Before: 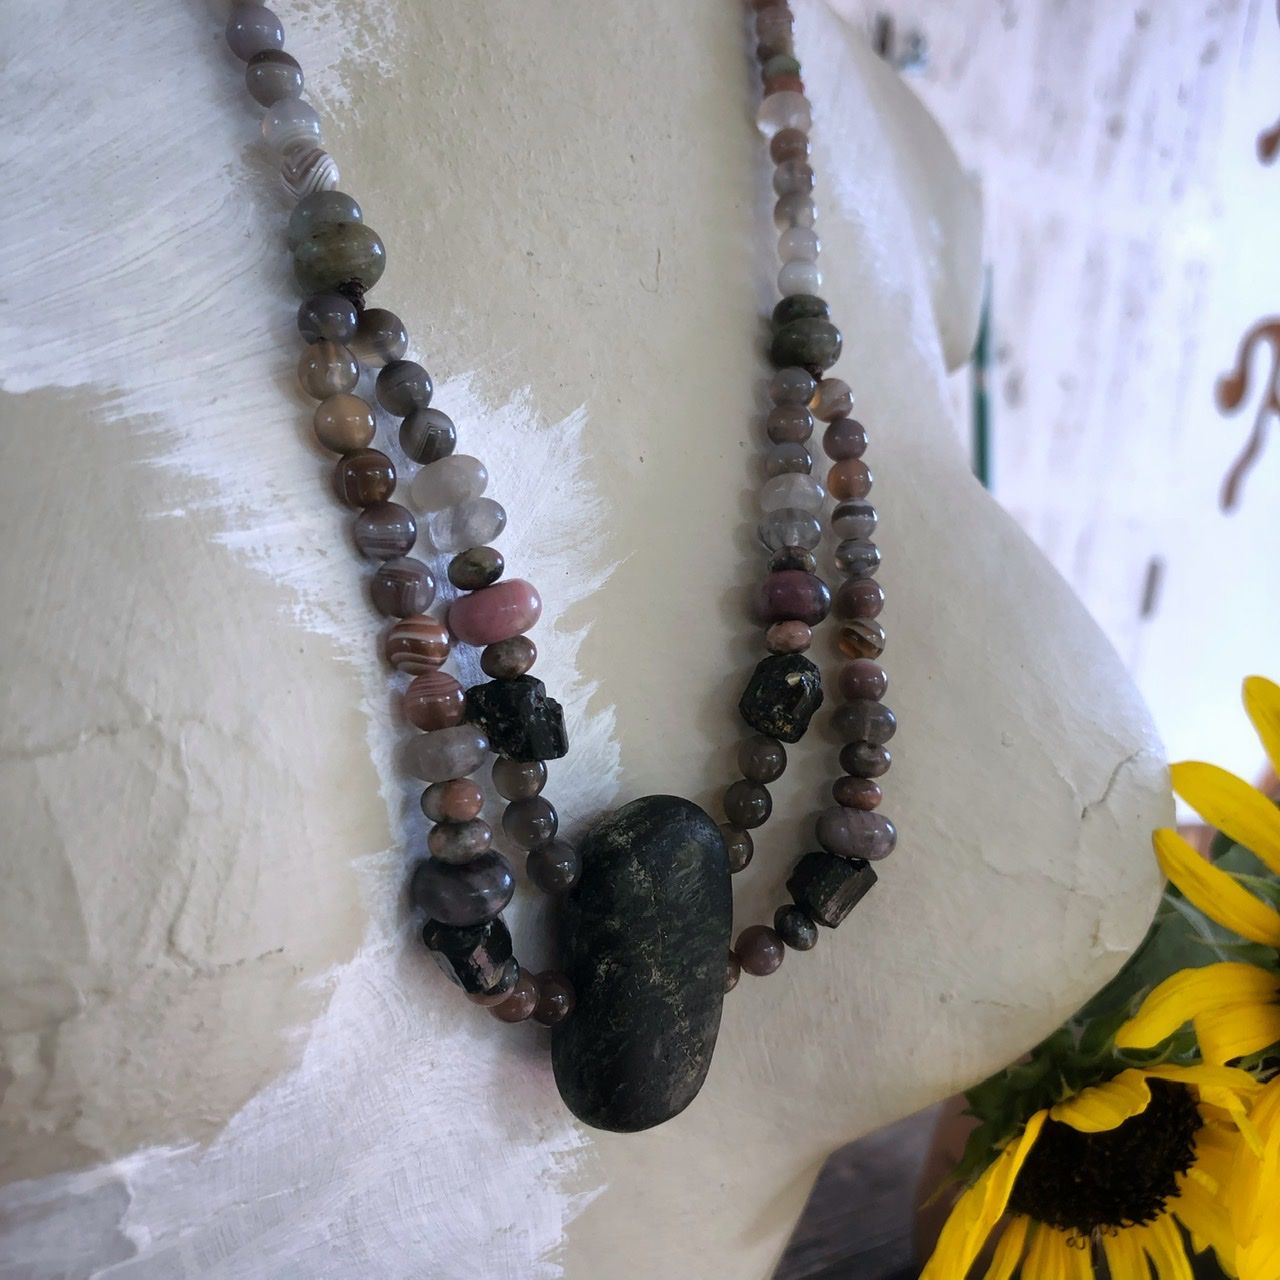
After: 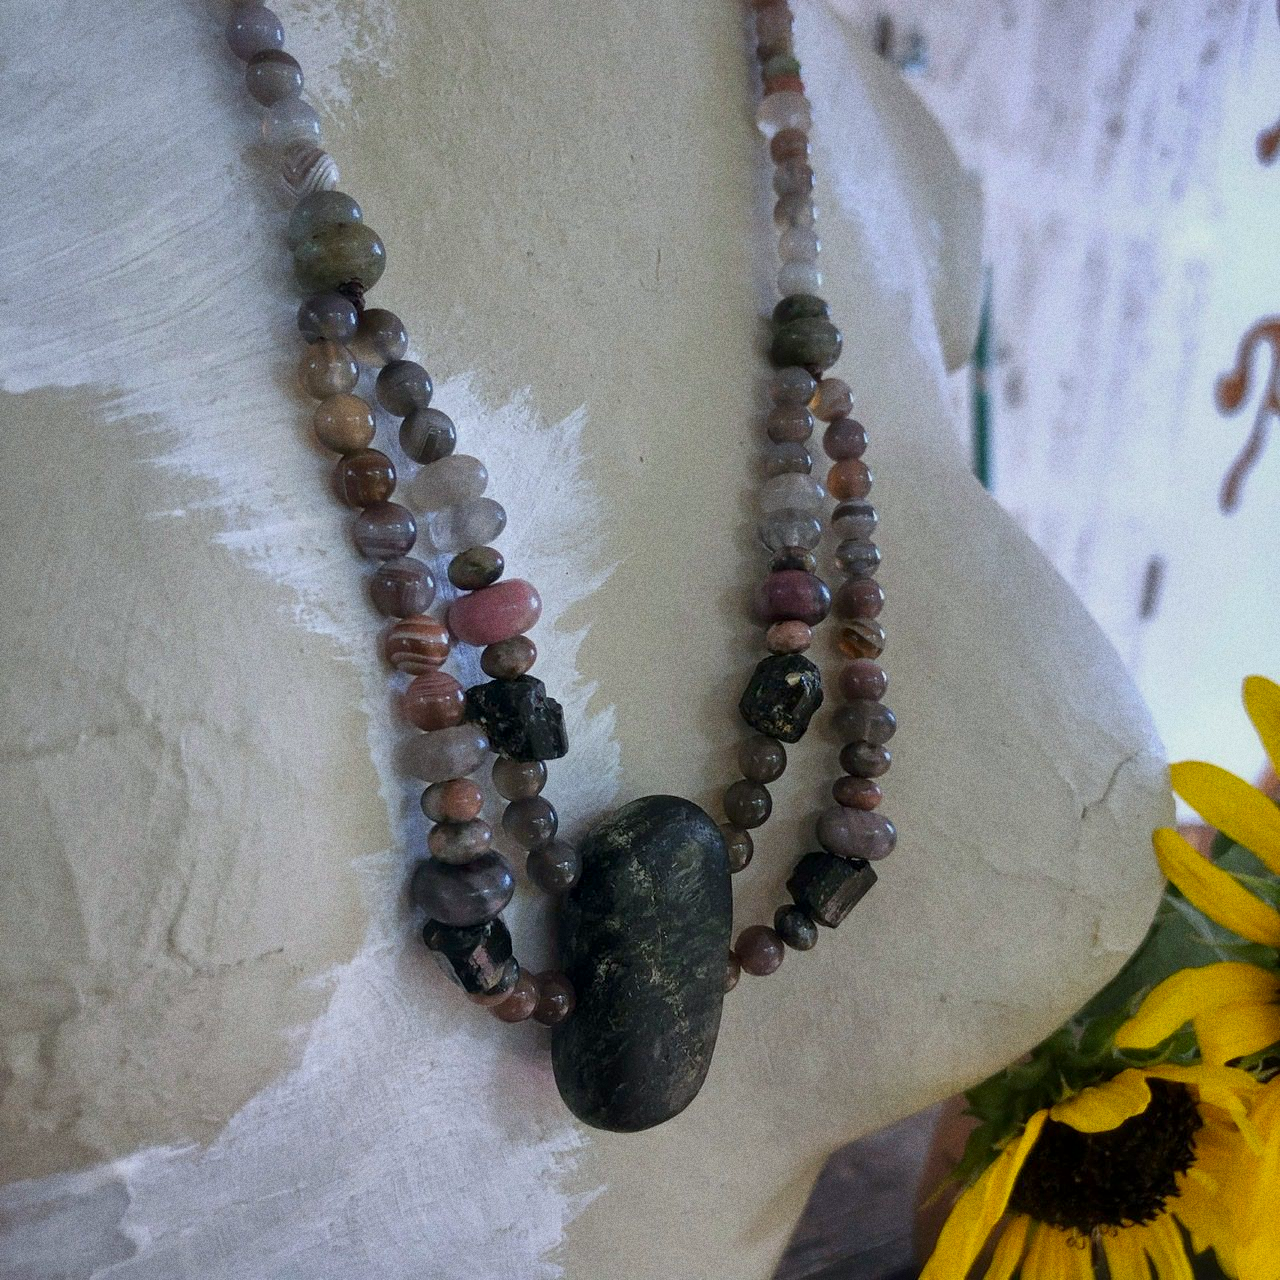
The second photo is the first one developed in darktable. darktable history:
grain: coarseness 9.61 ISO, strength 35.62%
tone equalizer: -8 EV 0.25 EV, -7 EV 0.417 EV, -6 EV 0.417 EV, -5 EV 0.25 EV, -3 EV -0.25 EV, -2 EV -0.417 EV, -1 EV -0.417 EV, +0 EV -0.25 EV, edges refinement/feathering 500, mask exposure compensation -1.57 EV, preserve details guided filter
white balance: red 0.978, blue 0.999
contrast brightness saturation: saturation 0.18
local contrast: mode bilateral grid, contrast 20, coarseness 50, detail 120%, midtone range 0.2
